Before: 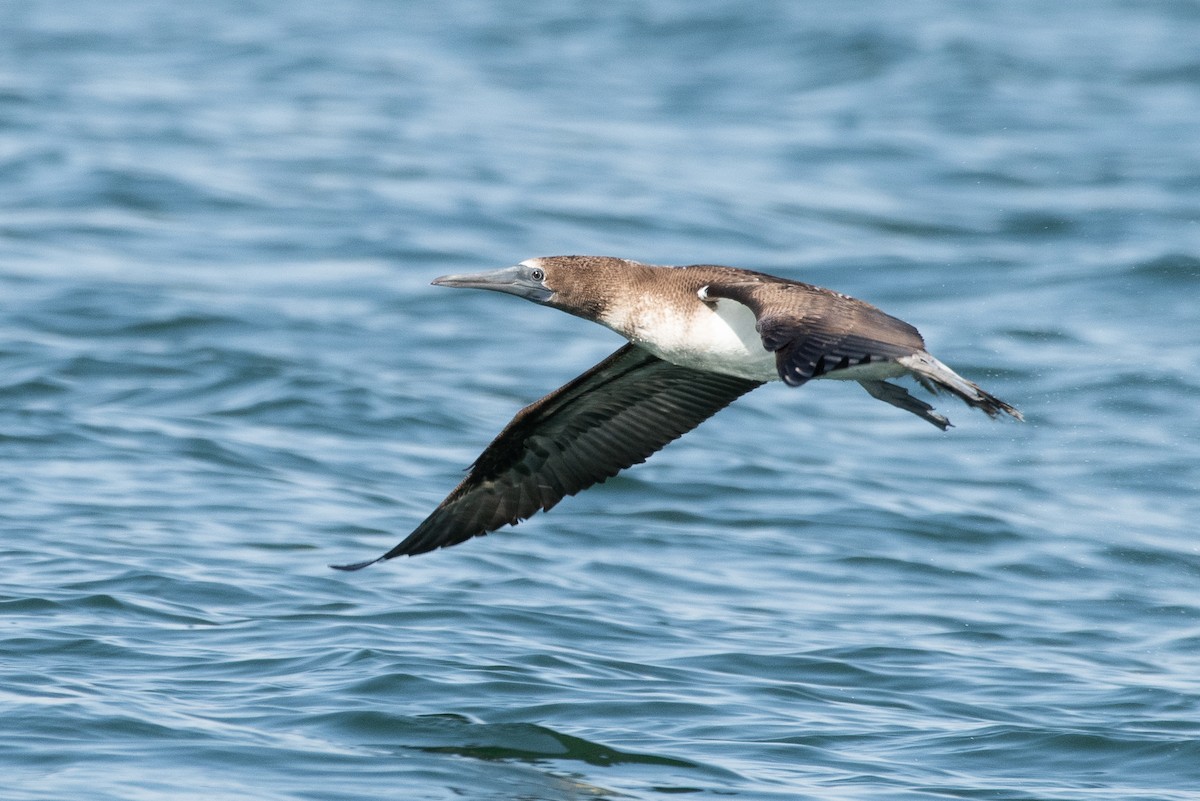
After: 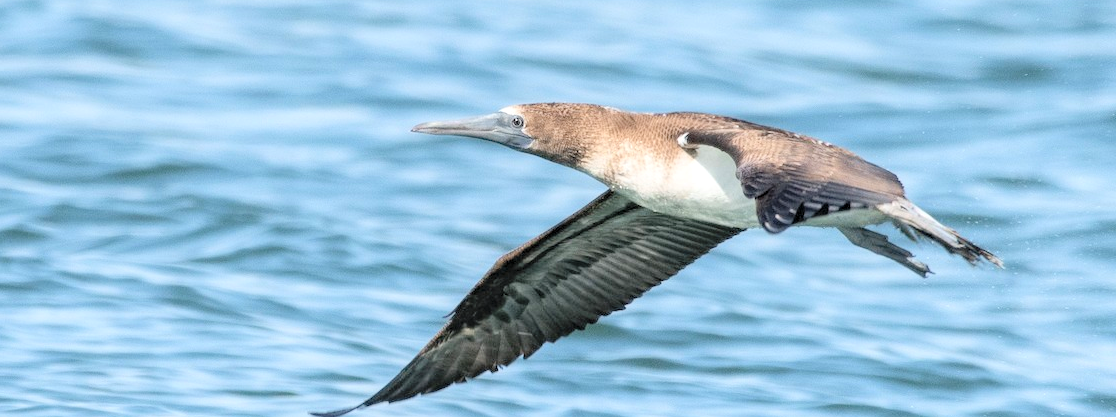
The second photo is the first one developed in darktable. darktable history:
crop: left 1.744%, top 19.225%, right 5.069%, bottom 28.357%
haze removal: strength 0.12, distance 0.25, compatibility mode true, adaptive false
contrast brightness saturation: contrast 0.03, brightness 0.06, saturation 0.13
global tonemap: drago (0.7, 100)
local contrast: on, module defaults
